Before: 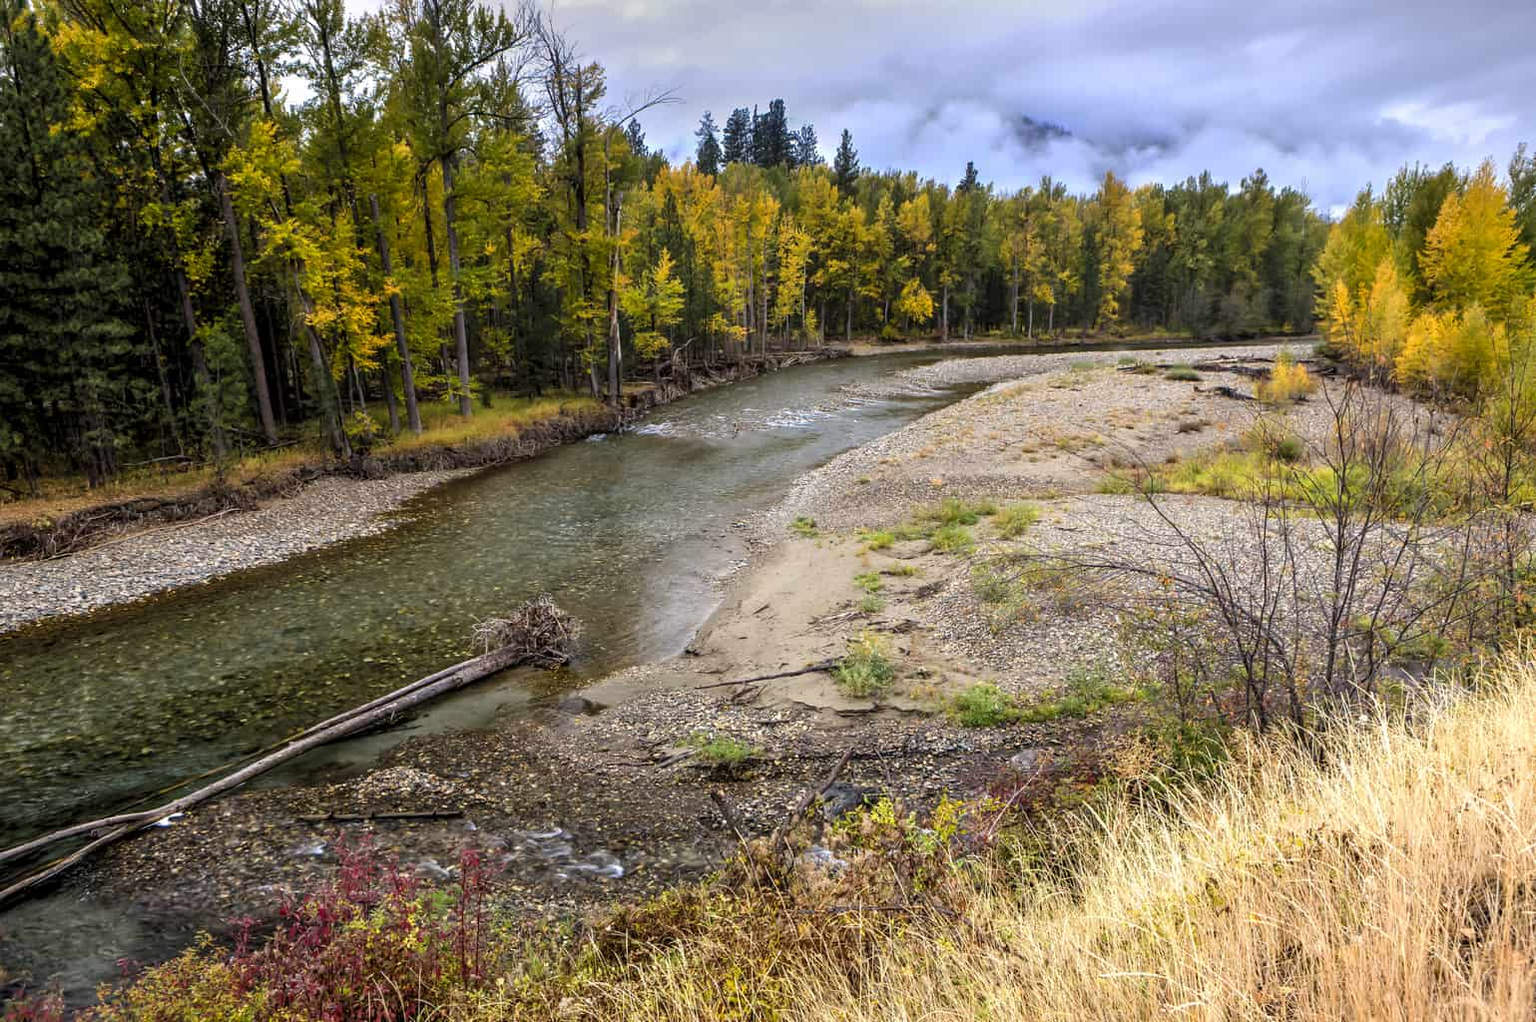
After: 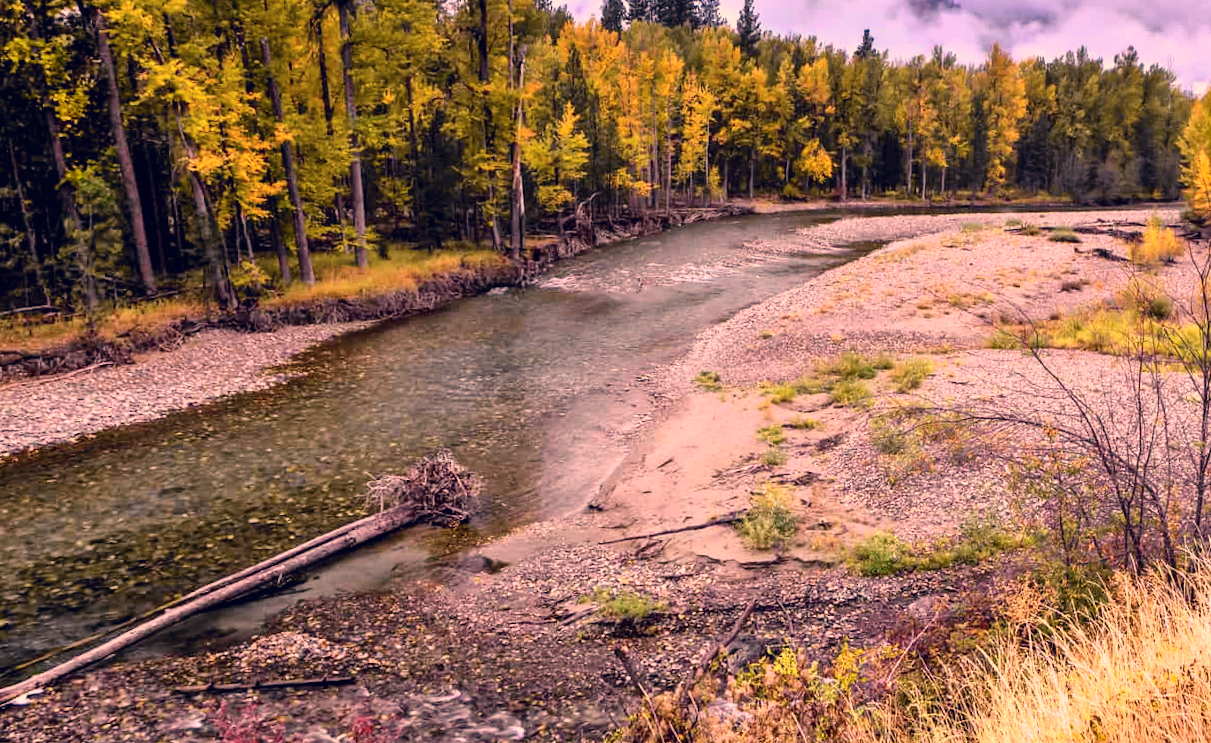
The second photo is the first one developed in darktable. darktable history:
crop and rotate: left 10.071%, top 10.071%, right 10.02%, bottom 10.02%
tone curve: curves: ch0 [(0, 0.008) (0.107, 0.083) (0.283, 0.287) (0.461, 0.498) (0.64, 0.691) (0.822, 0.869) (0.998, 0.978)]; ch1 [(0, 0) (0.323, 0.339) (0.438, 0.422) (0.473, 0.487) (0.502, 0.502) (0.527, 0.53) (0.561, 0.583) (0.608, 0.629) (0.669, 0.704) (0.859, 0.899) (1, 1)]; ch2 [(0, 0) (0.33, 0.347) (0.421, 0.456) (0.473, 0.498) (0.502, 0.504) (0.522, 0.524) (0.549, 0.567) (0.585, 0.627) (0.676, 0.724) (1, 1)], color space Lab, independent channels, preserve colors none
white balance: red 1.066, blue 1.119
rotate and perspective: rotation -0.013°, lens shift (vertical) -0.027, lens shift (horizontal) 0.178, crop left 0.016, crop right 0.989, crop top 0.082, crop bottom 0.918
color correction: highlights a* 19.59, highlights b* 27.49, shadows a* 3.46, shadows b* -17.28, saturation 0.73
shadows and highlights: soften with gaussian
